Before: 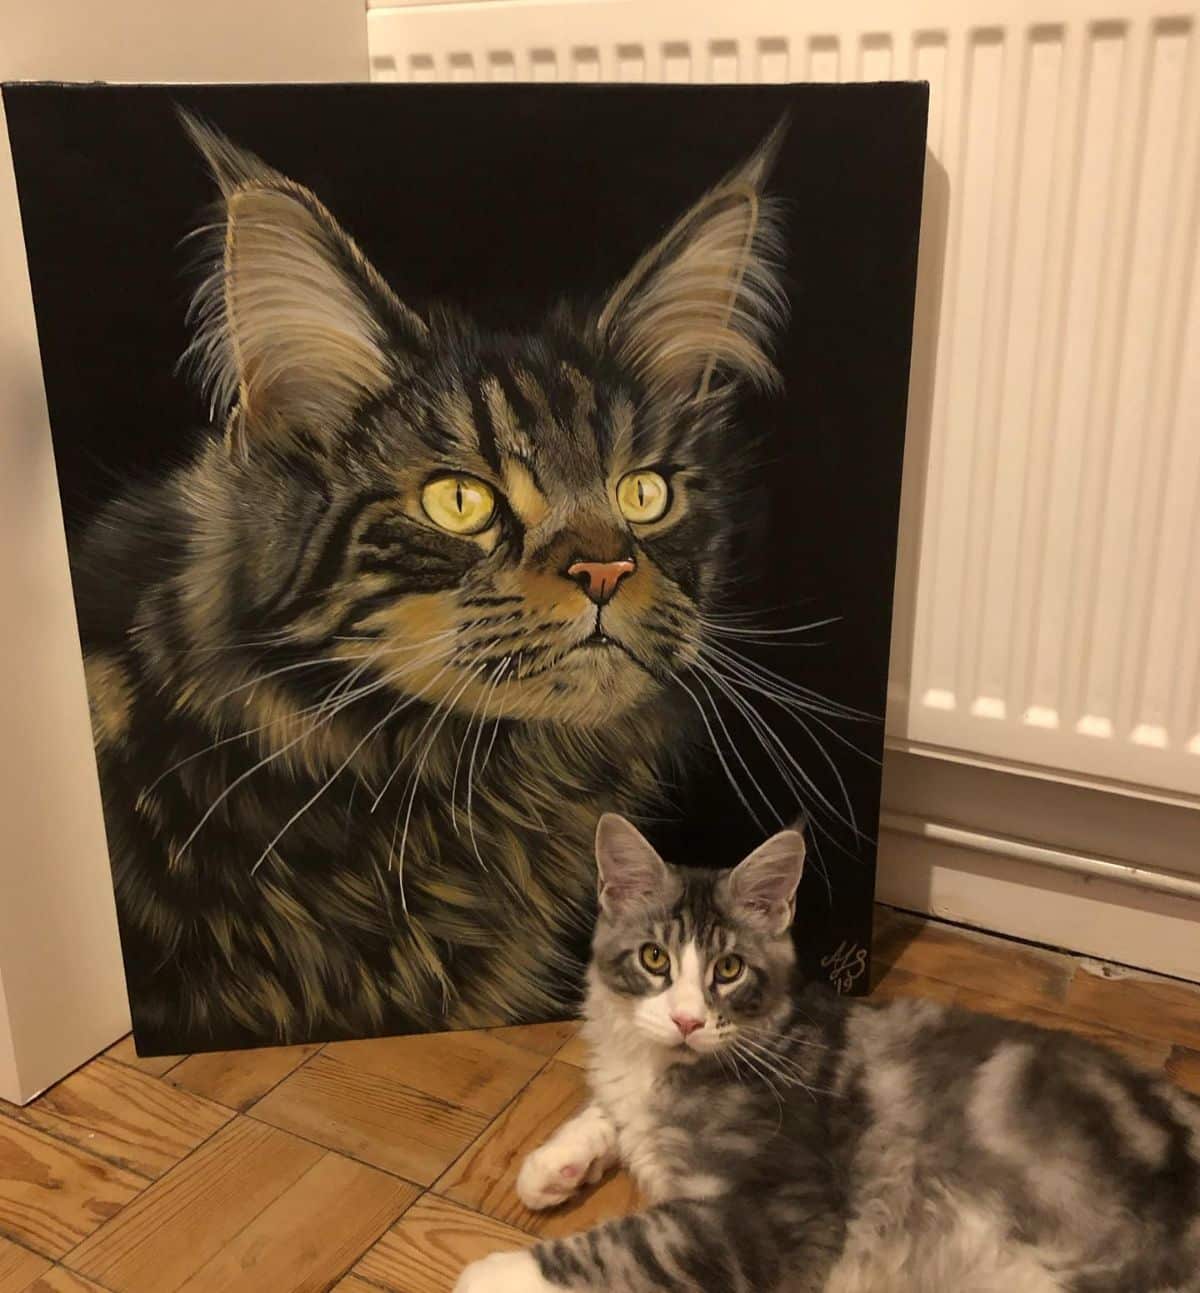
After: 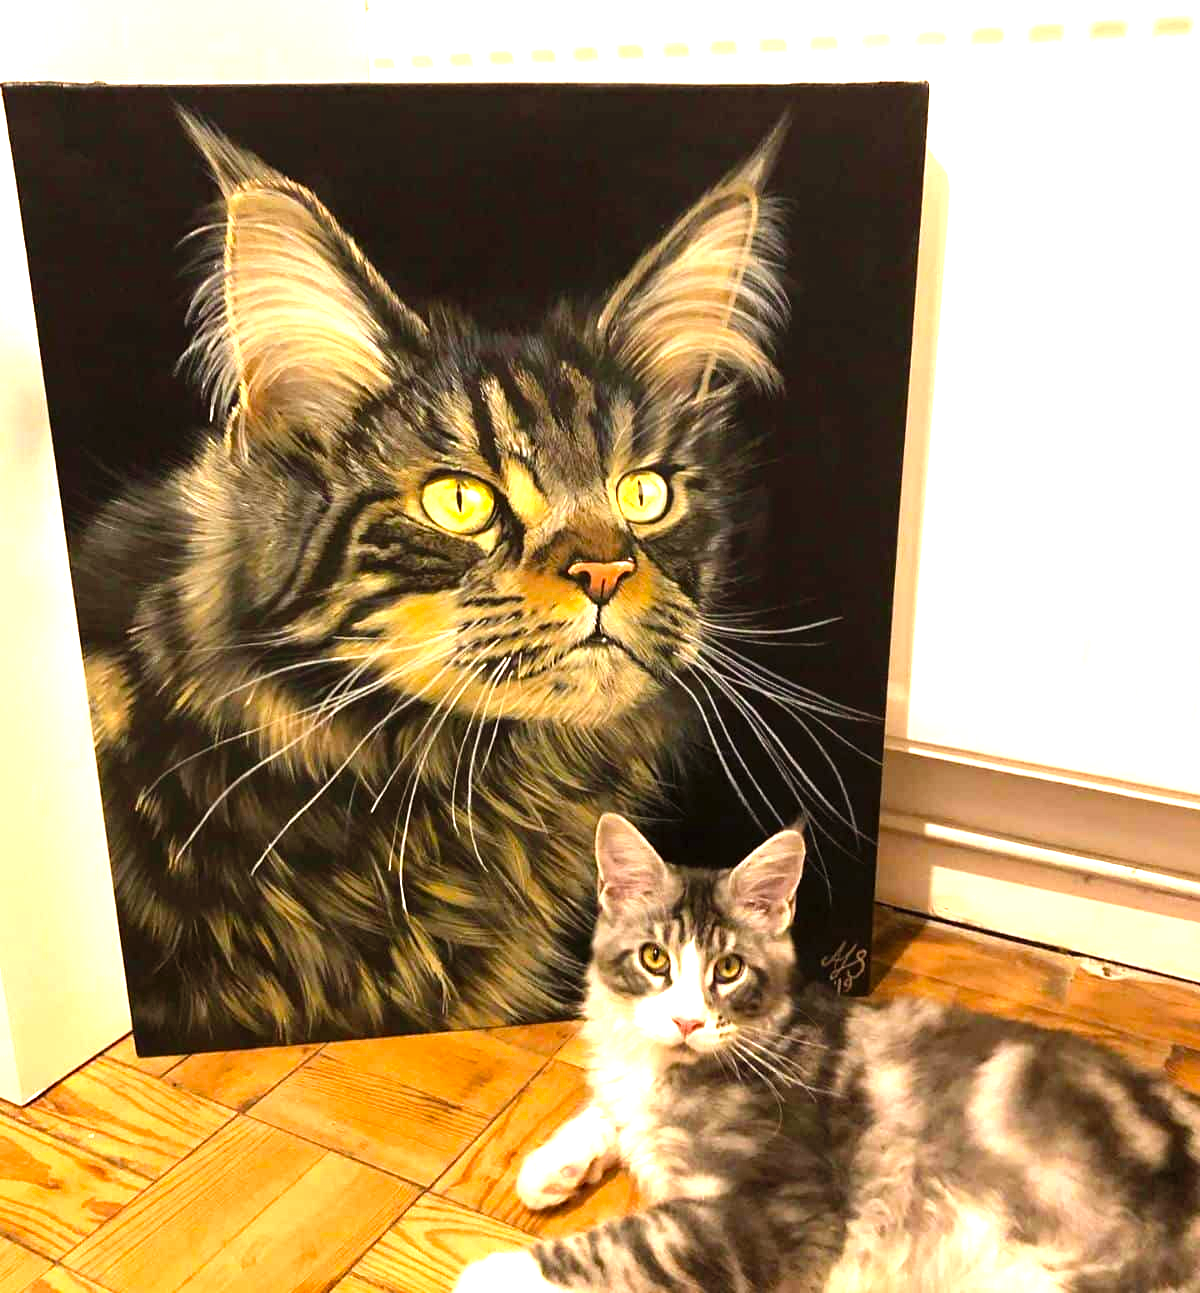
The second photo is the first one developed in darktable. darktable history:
levels: levels [0, 0.281, 0.562]
color balance rgb: power › hue 74.3°, linear chroma grading › shadows -6.869%, linear chroma grading › highlights -6.456%, linear chroma grading › global chroma -10.292%, linear chroma grading › mid-tones -8.247%, perceptual saturation grading › global saturation 28.517%, perceptual saturation grading › mid-tones 12.532%, perceptual saturation grading › shadows 11.362%, perceptual brilliance grading › global brilliance -1.394%, perceptual brilliance grading › highlights -1.033%, perceptual brilliance grading › mid-tones -0.551%, perceptual brilliance grading › shadows -0.728%
